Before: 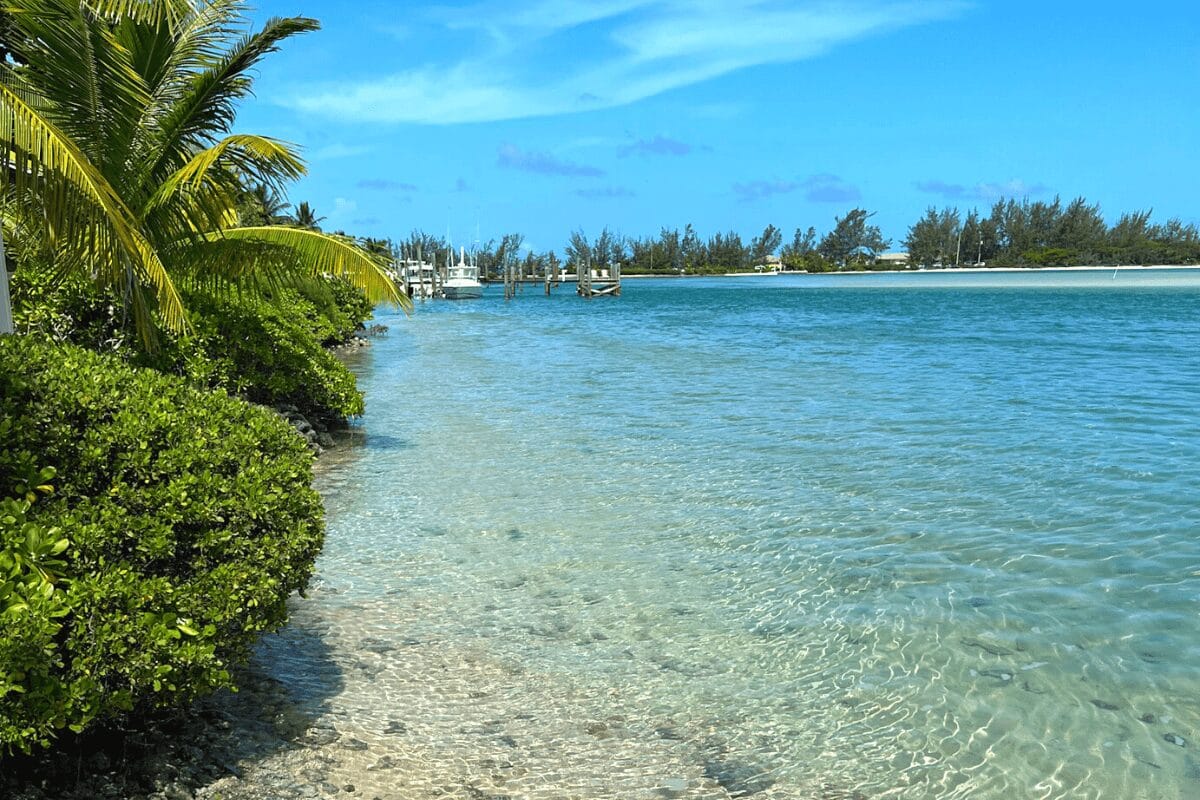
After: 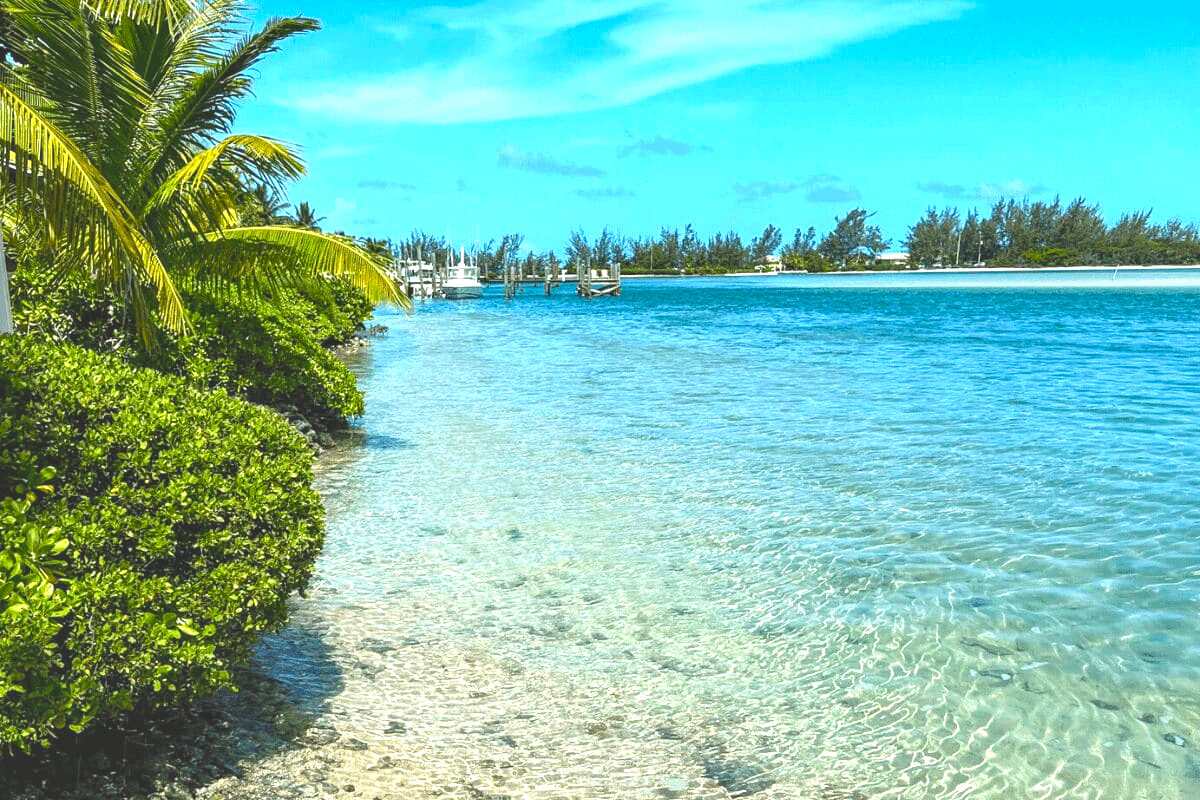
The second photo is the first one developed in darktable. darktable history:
exposure: black level correction -0.005, exposure 0.627 EV, compensate highlight preservation false
local contrast: detail 130%
color balance rgb: global offset › luminance 1.98%, linear chroma grading › global chroma 8.797%, perceptual saturation grading › global saturation 20%, perceptual saturation grading › highlights -24.948%, perceptual saturation grading › shadows 24.085%, global vibrance 20%
